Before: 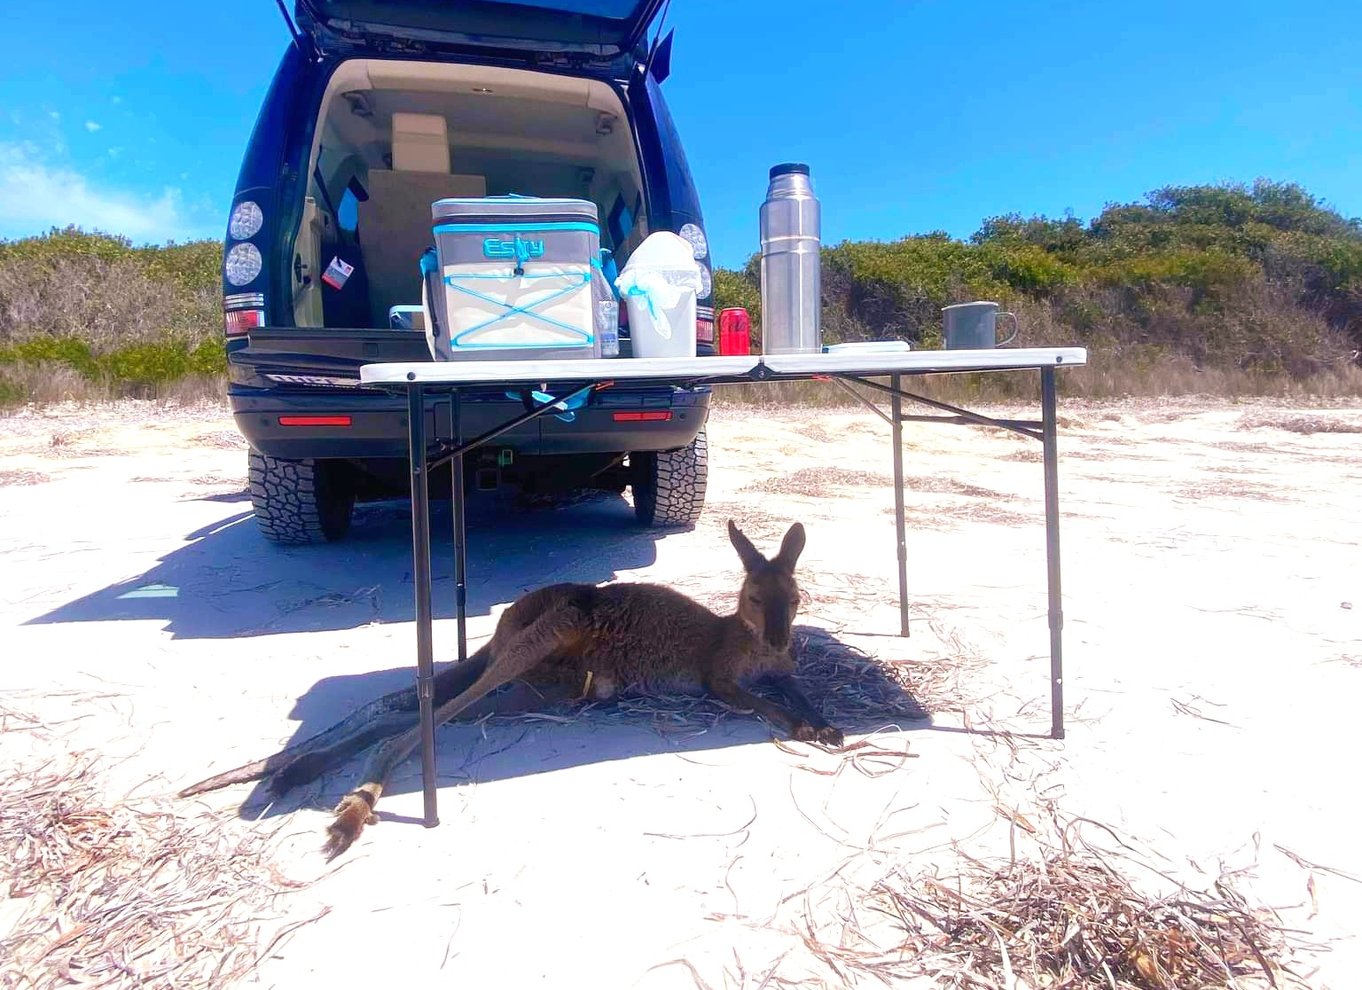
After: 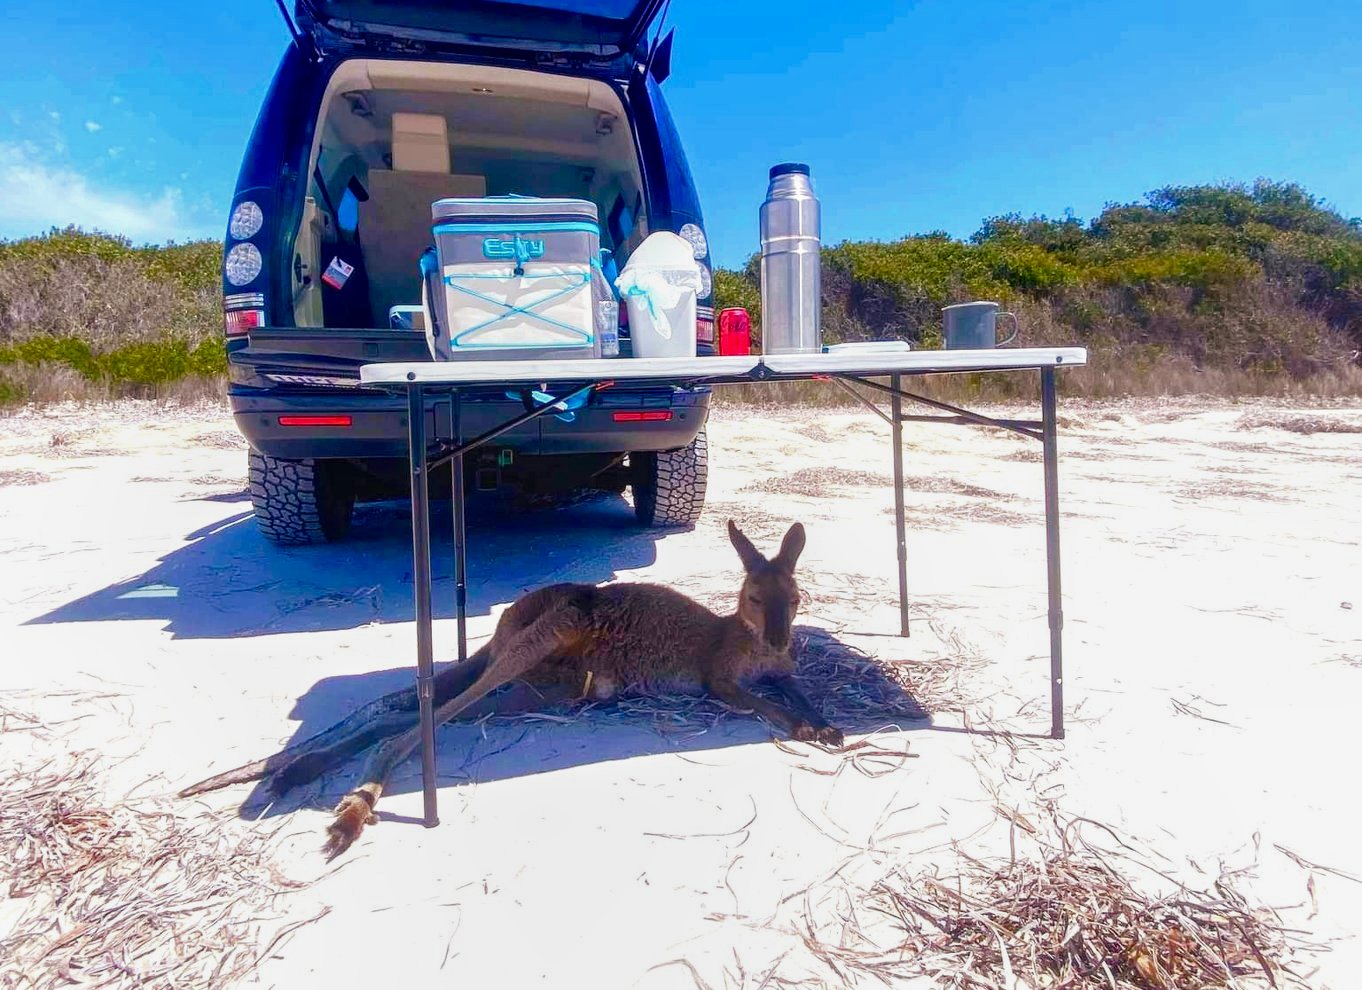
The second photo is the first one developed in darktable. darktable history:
exposure: exposure -0.144 EV, compensate highlight preservation false
local contrast: on, module defaults
color balance rgb: linear chroma grading › global chroma 9.713%, perceptual saturation grading › global saturation 0.838%, perceptual saturation grading › highlights -33.166%, perceptual saturation grading › mid-tones 15.009%, perceptual saturation grading › shadows 47.256%
